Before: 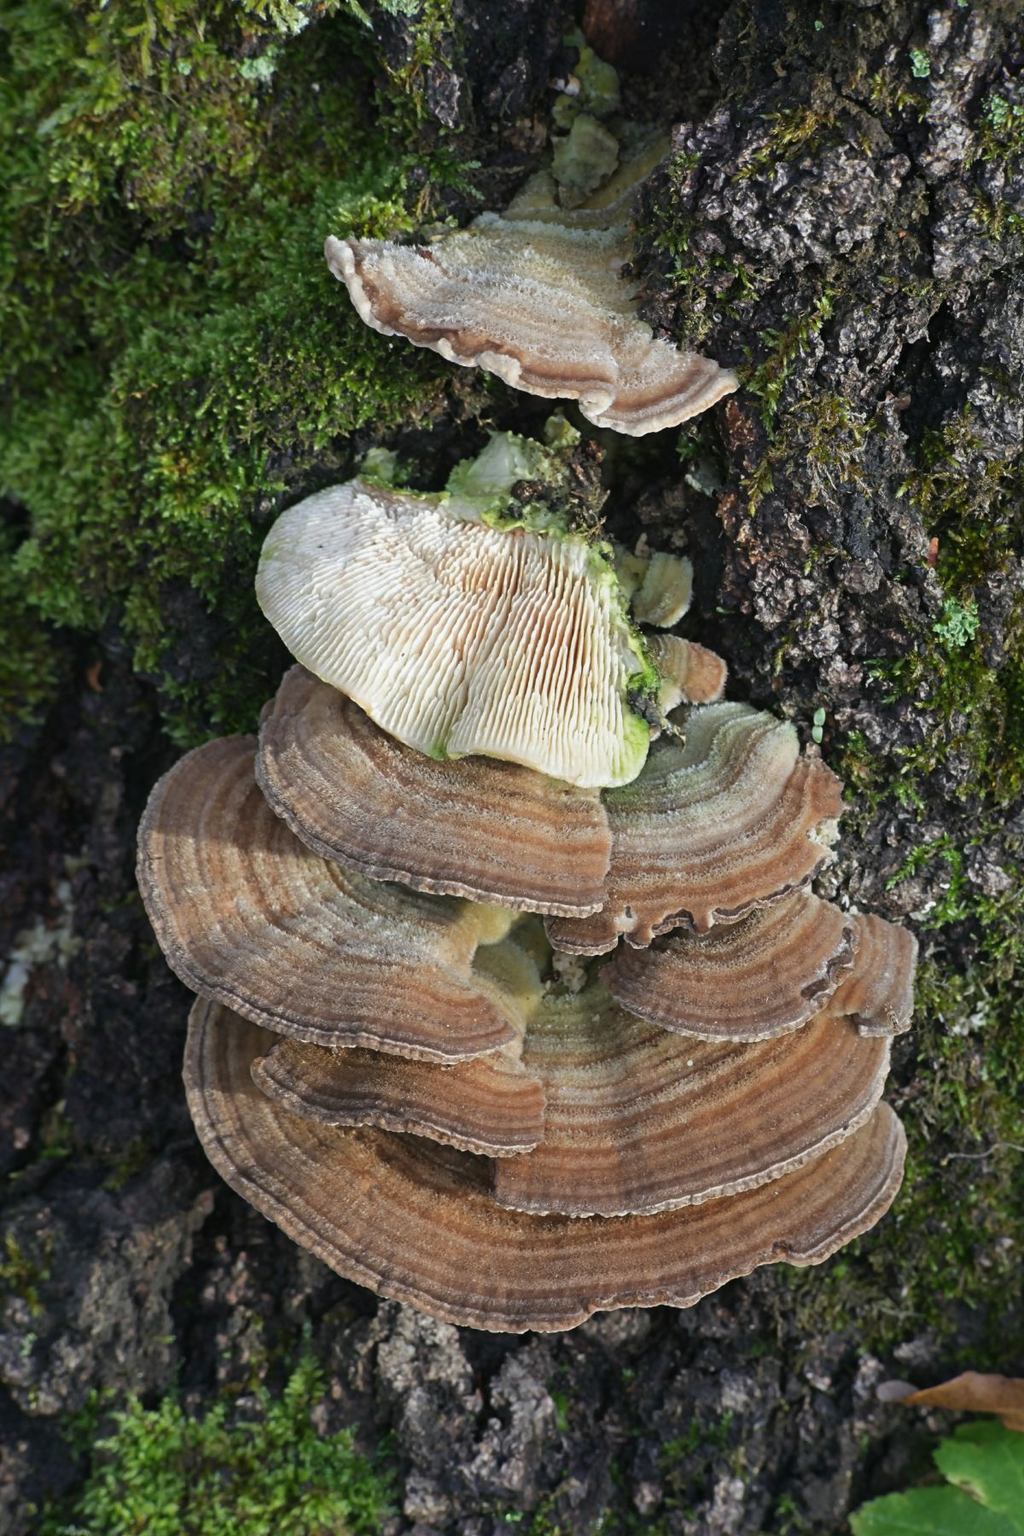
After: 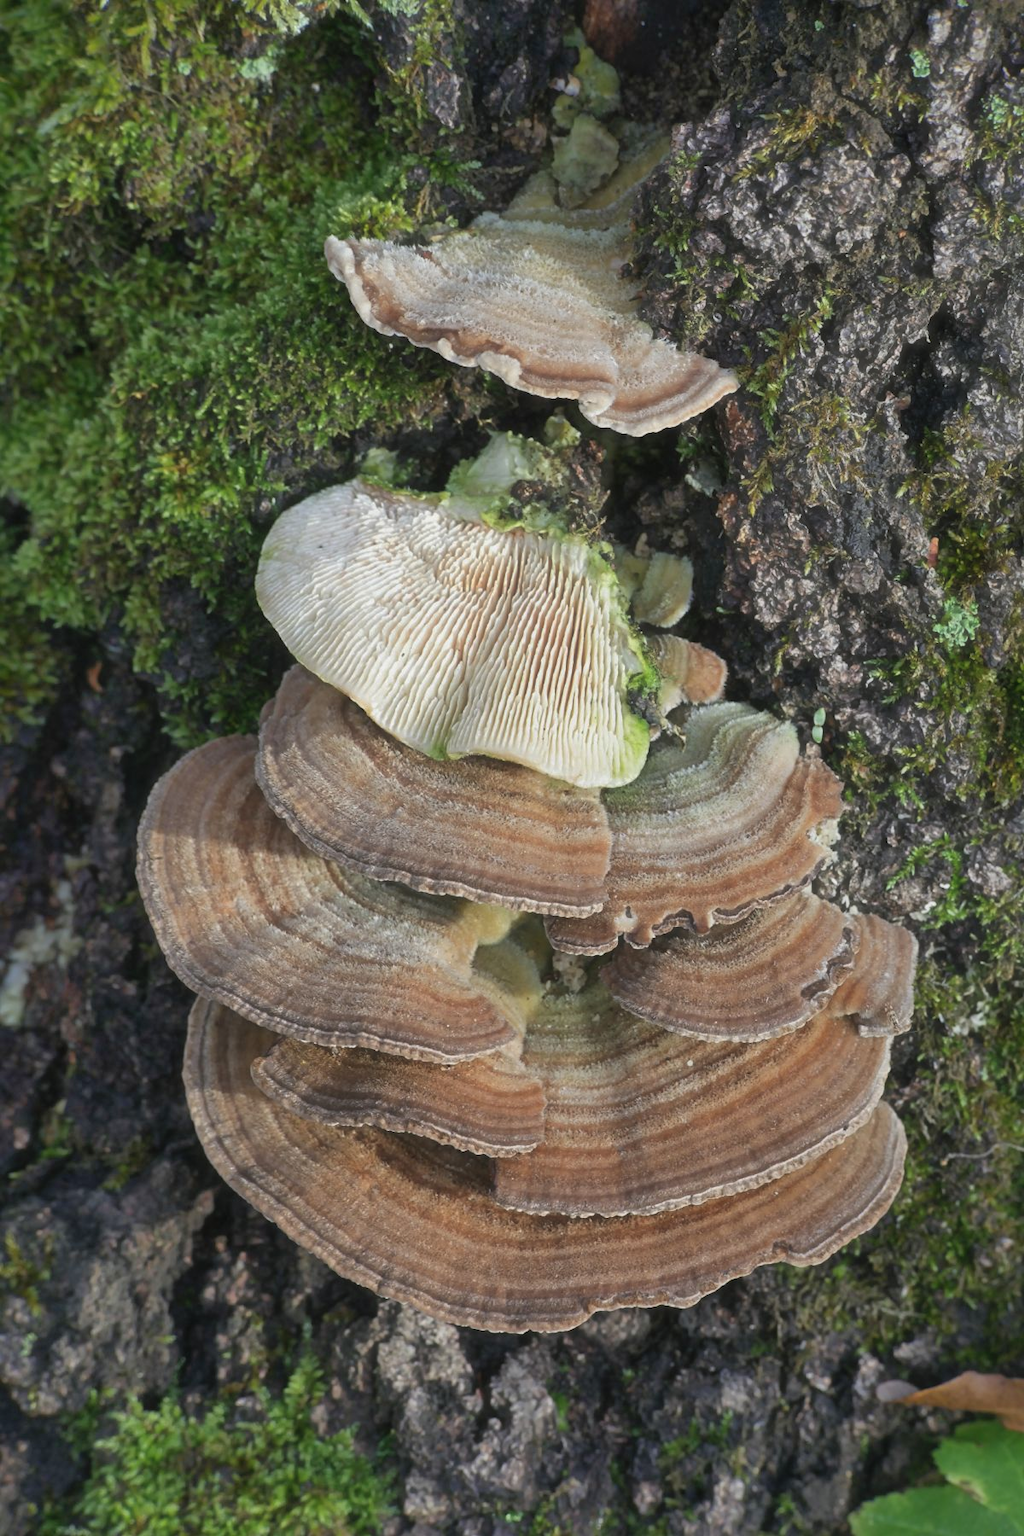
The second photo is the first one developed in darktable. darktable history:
shadows and highlights: on, module defaults
haze removal: strength -0.091, compatibility mode true, adaptive false
